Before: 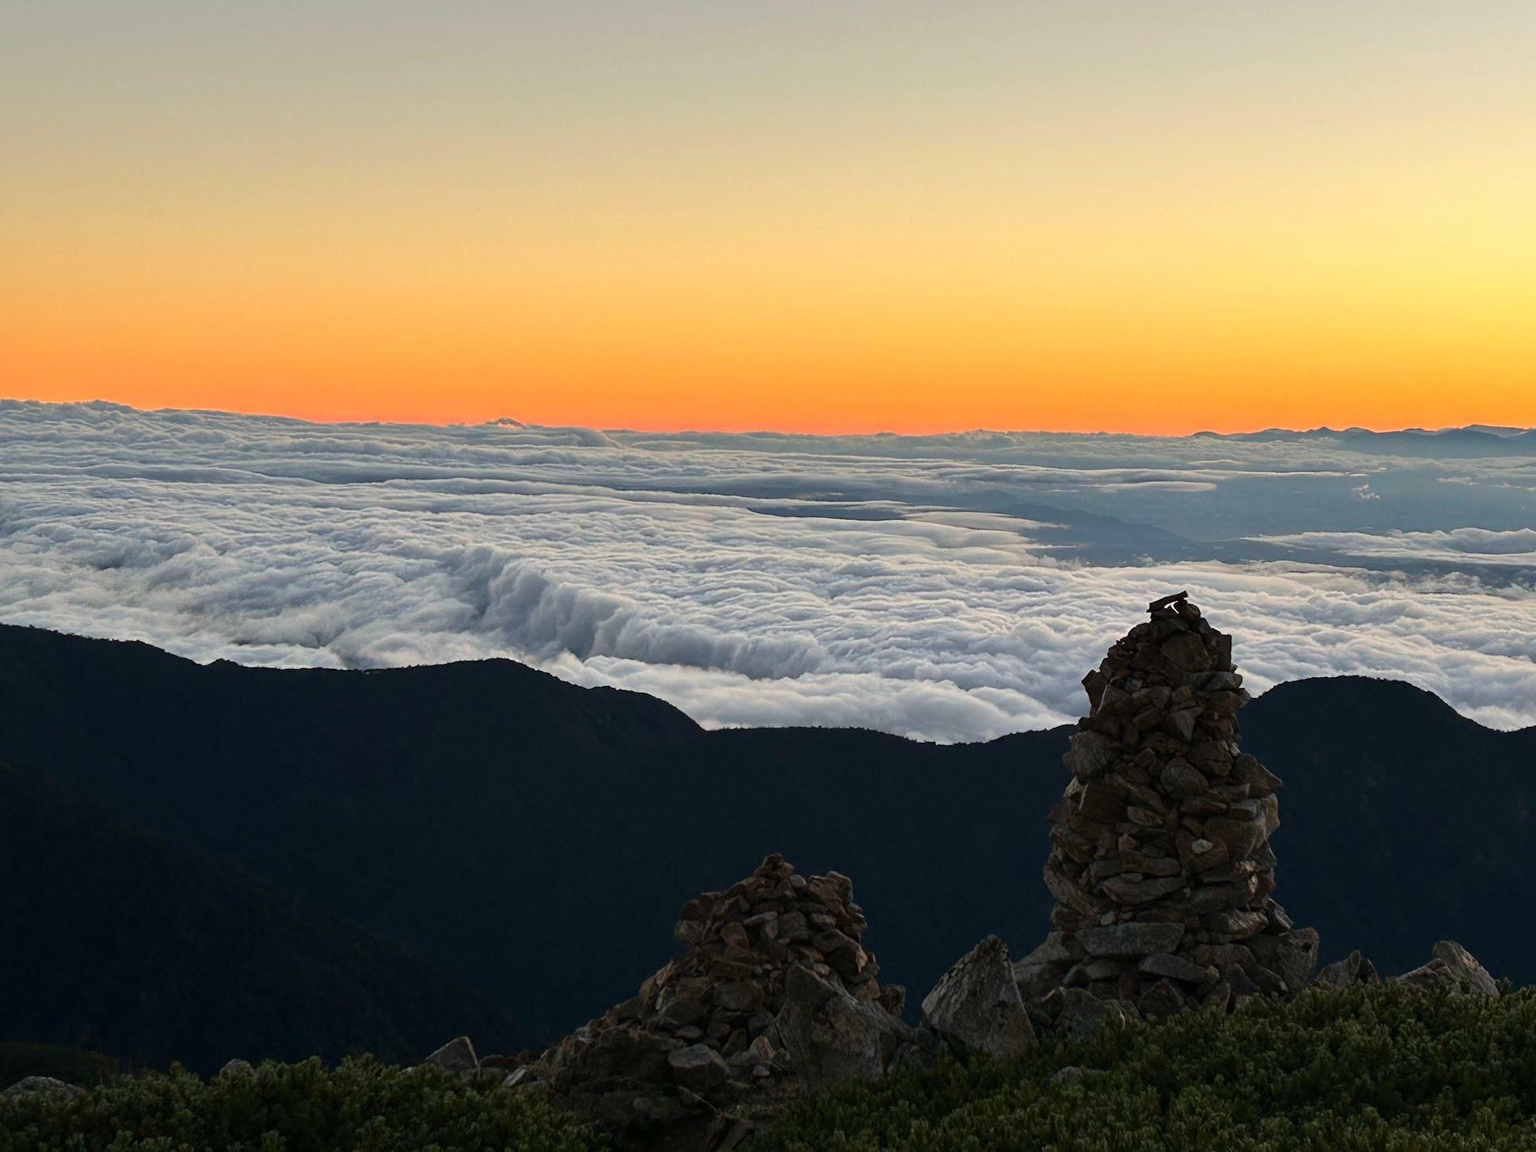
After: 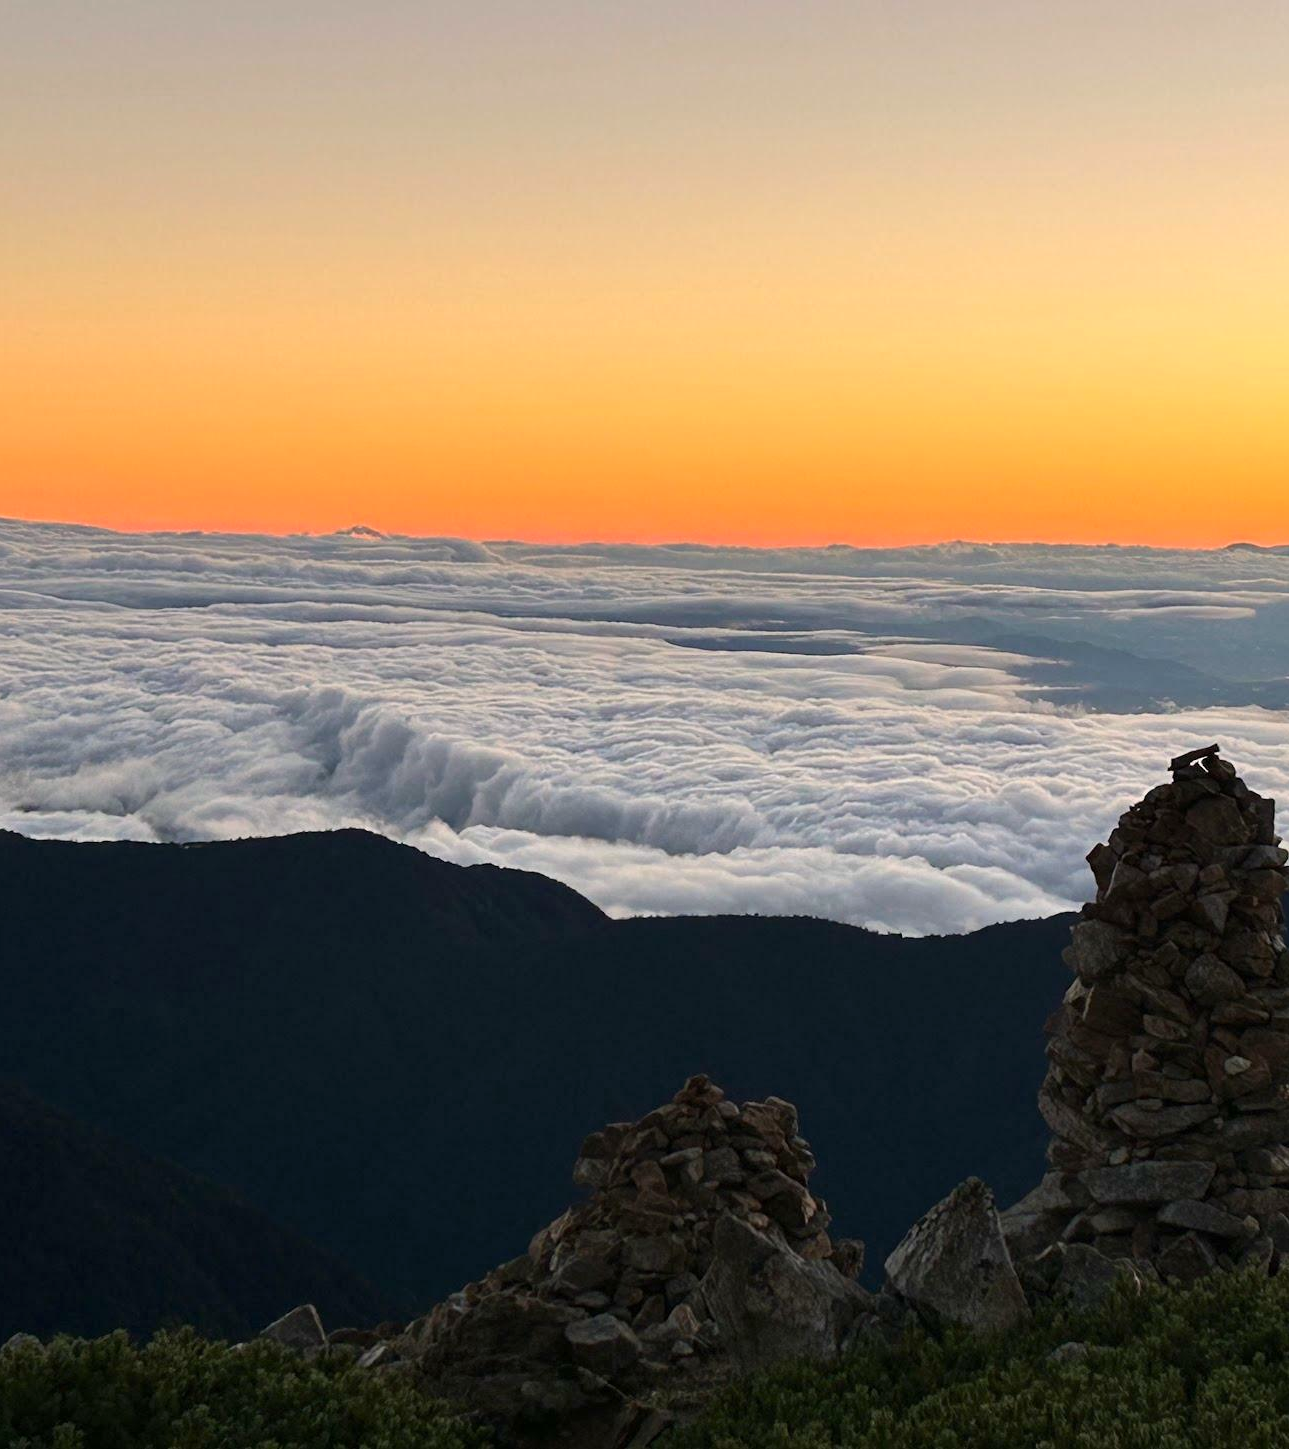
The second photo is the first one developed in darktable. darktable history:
crop and rotate: left 14.292%, right 19.041%
graduated density: density 0.38 EV, hardness 21%, rotation -6.11°, saturation 32%
exposure: exposure 0.2 EV, compensate highlight preservation false
